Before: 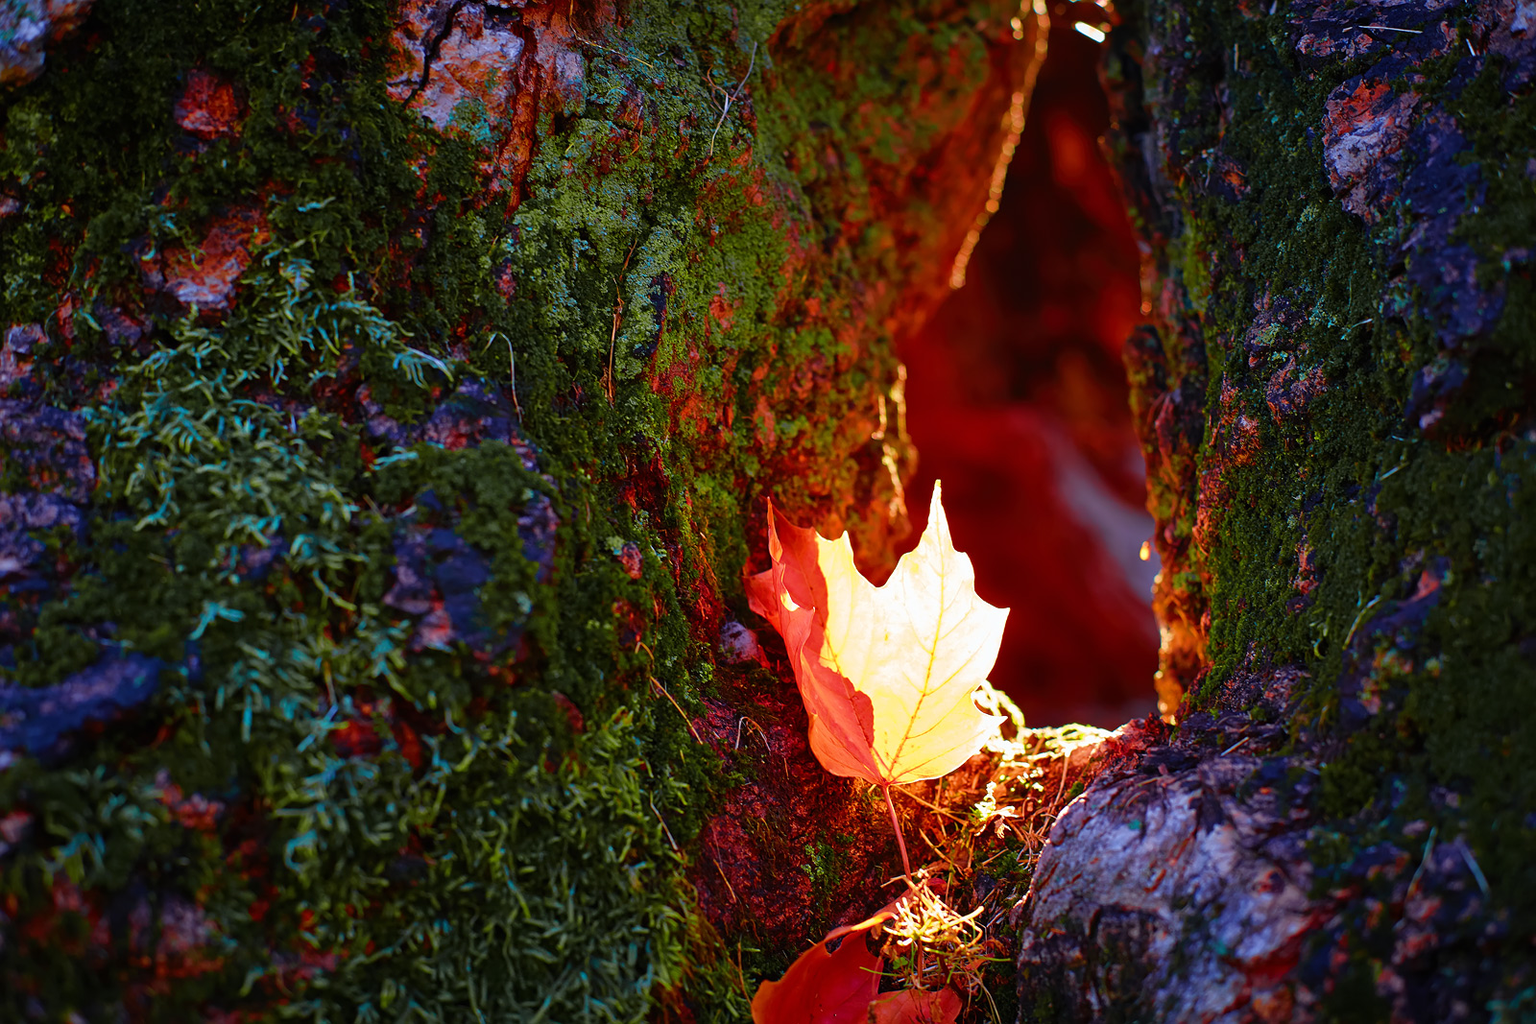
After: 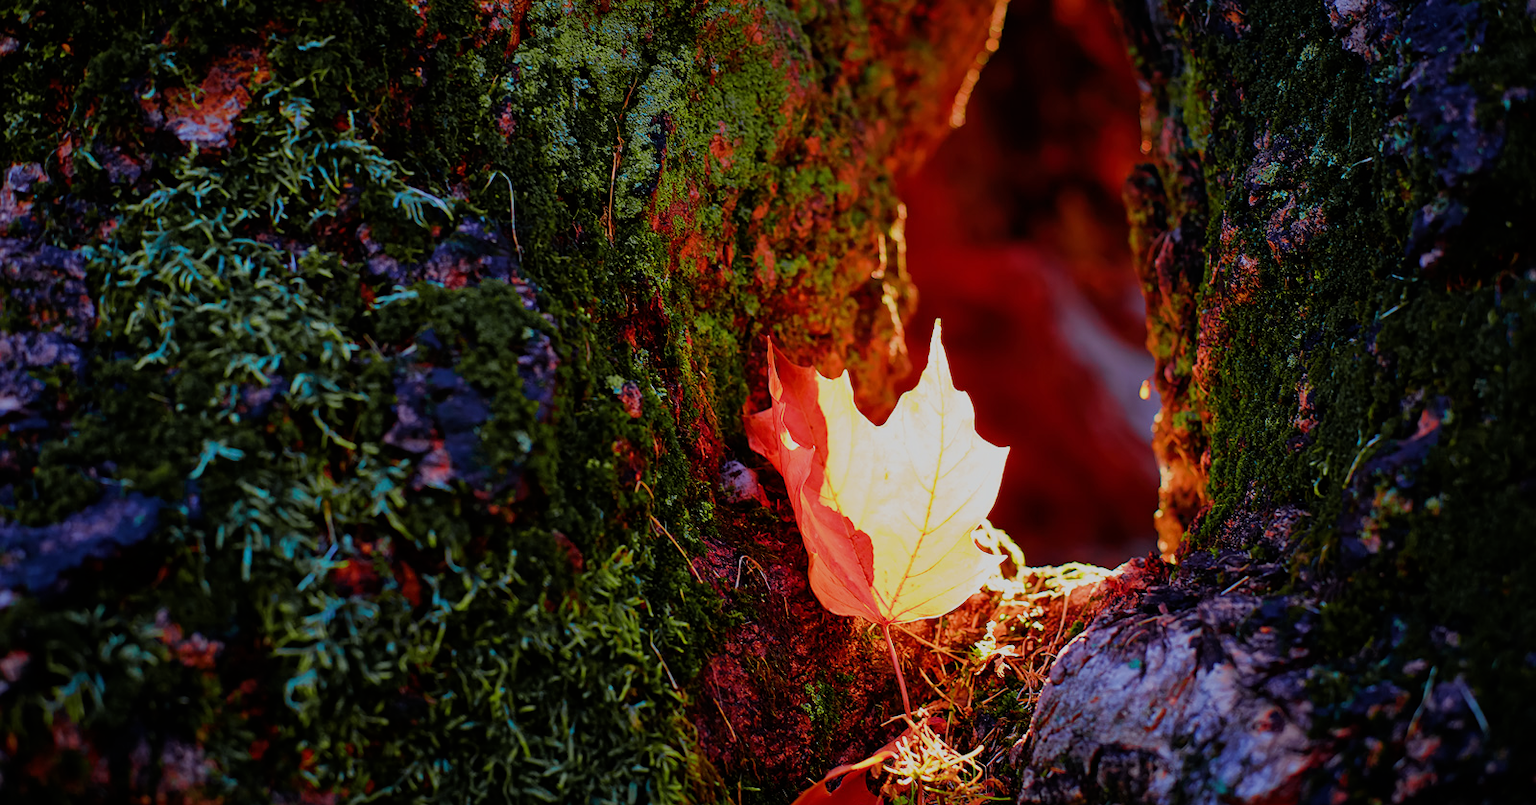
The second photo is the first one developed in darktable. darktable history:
crop and rotate: top 15.774%, bottom 5.506%
filmic rgb: black relative exposure -7.15 EV, white relative exposure 5.36 EV, hardness 3.02
